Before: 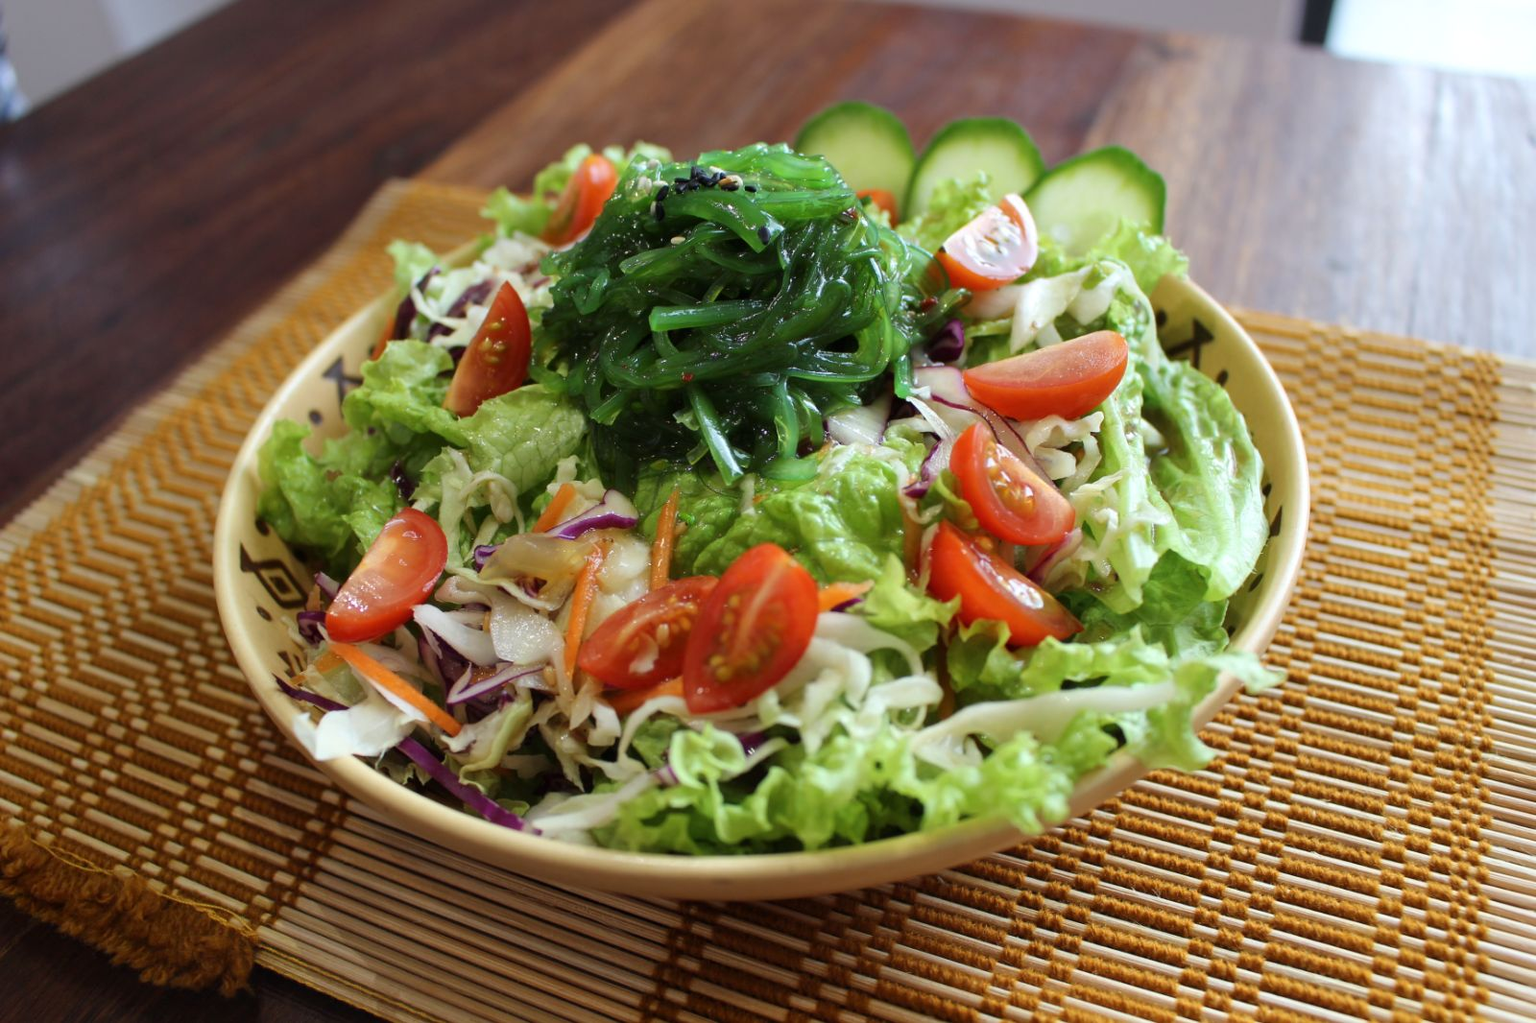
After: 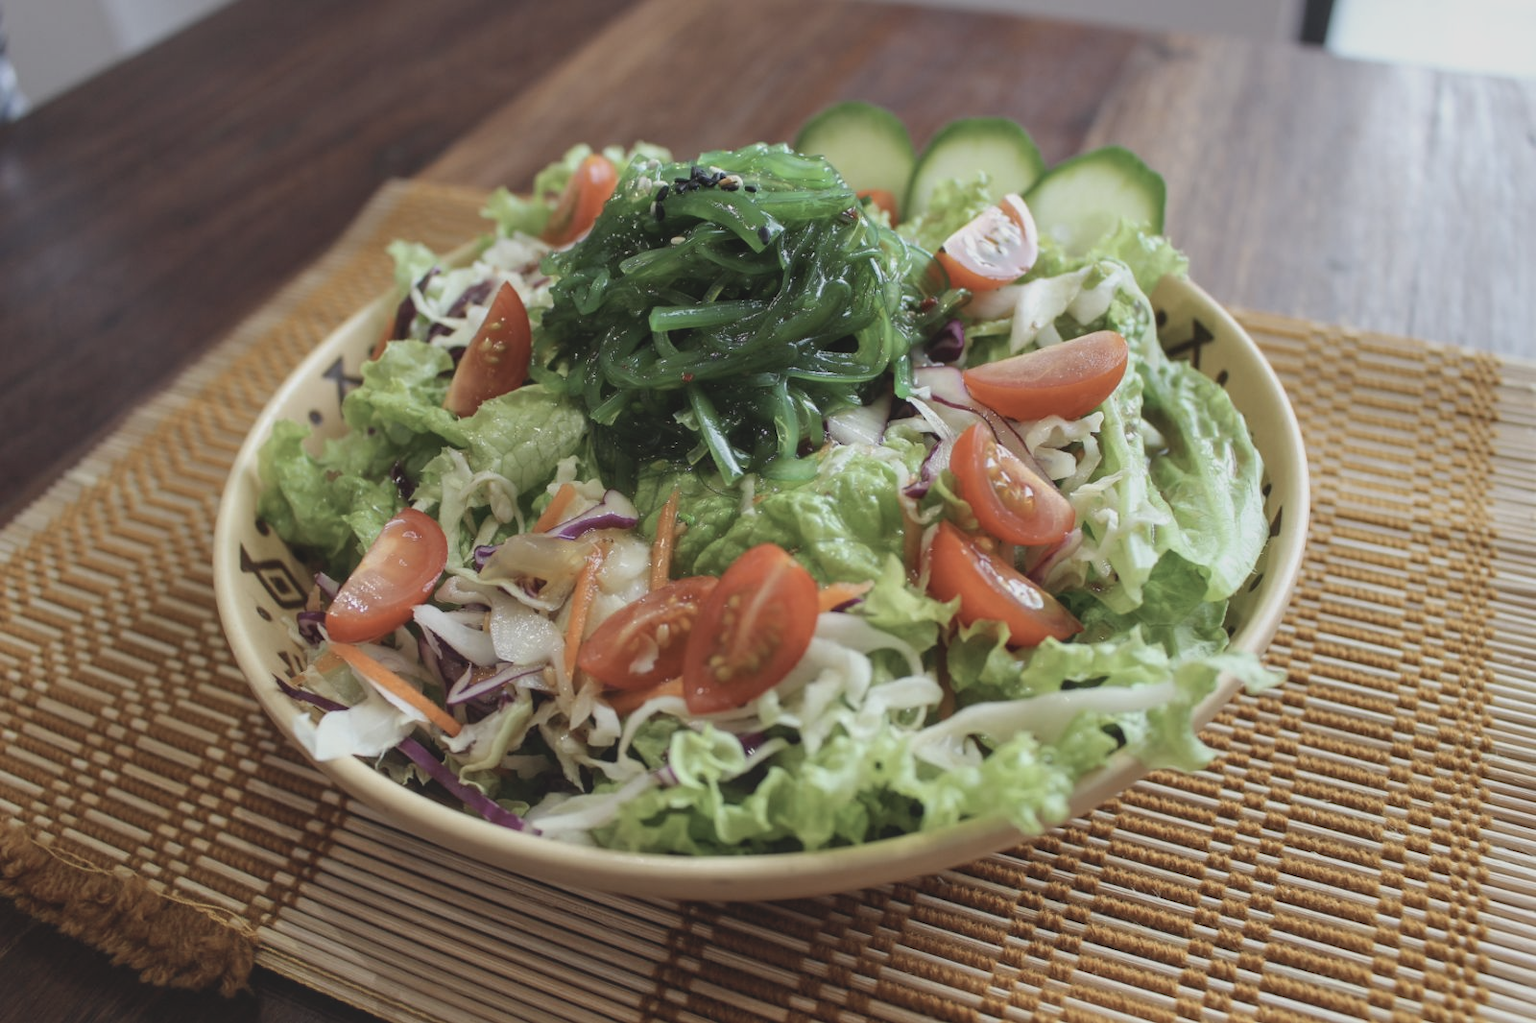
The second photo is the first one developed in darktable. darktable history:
local contrast: on, module defaults
contrast brightness saturation: contrast -0.26, saturation -0.43
